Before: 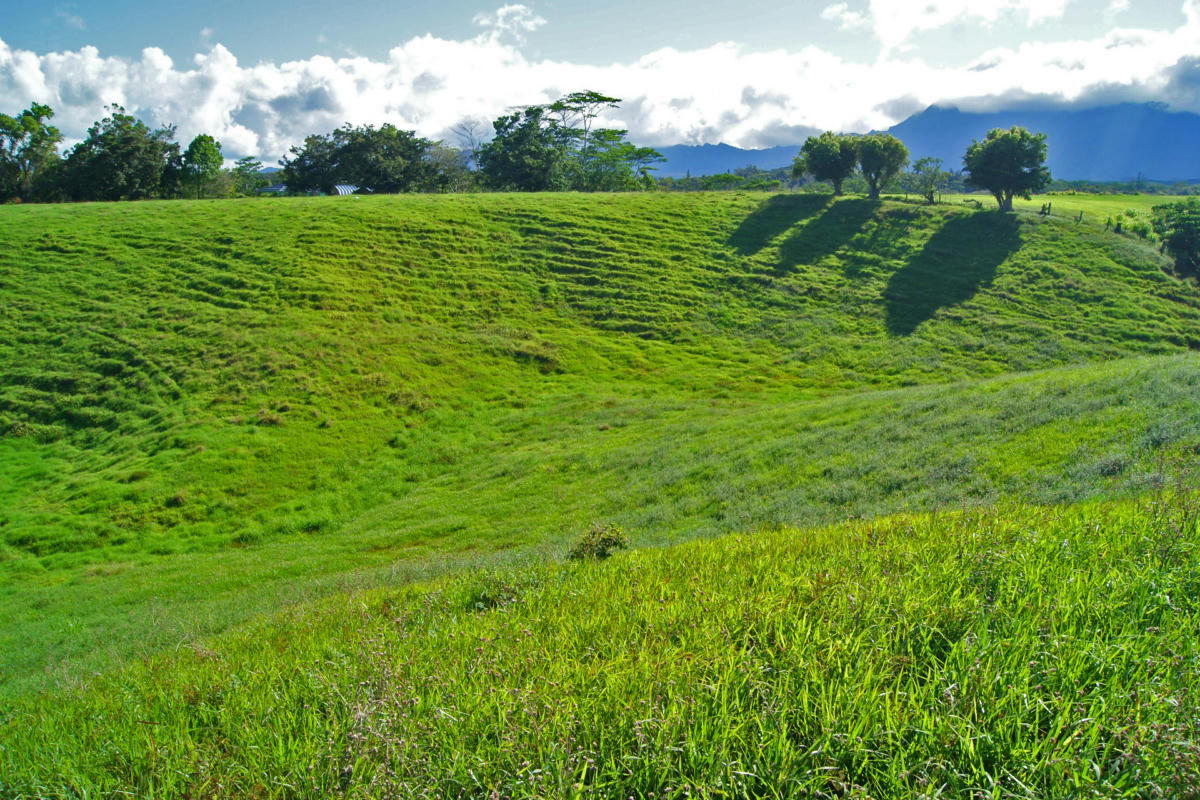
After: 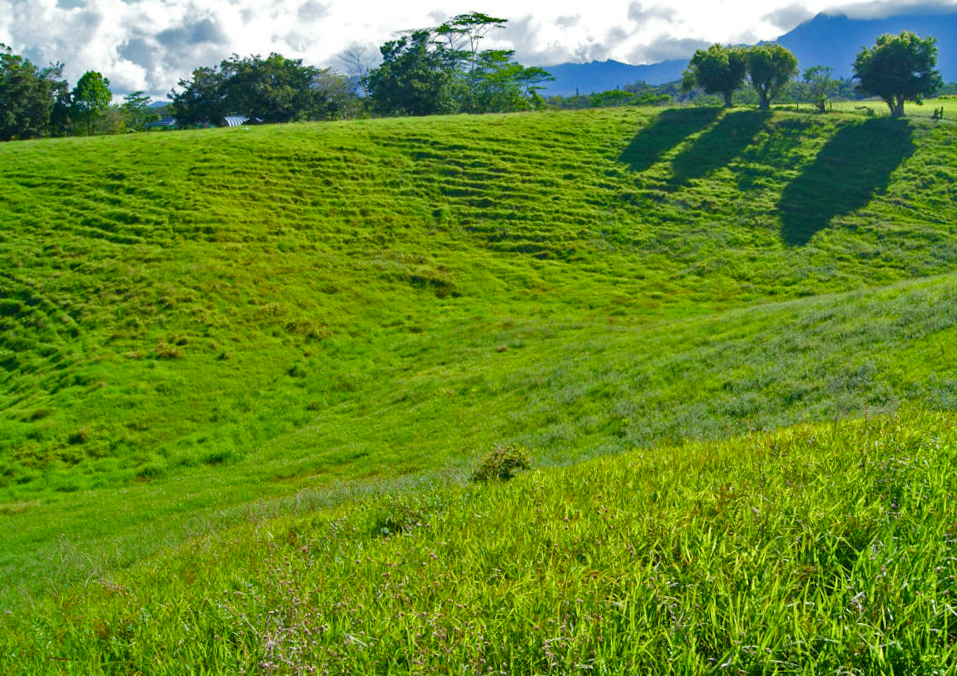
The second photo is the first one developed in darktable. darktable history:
color balance rgb: perceptual saturation grading › global saturation 20%, perceptual saturation grading › highlights -25%, perceptual saturation grading › shadows 25%
crop: left 6.446%, top 8.188%, right 9.538%, bottom 3.548%
rotate and perspective: rotation -2.12°, lens shift (vertical) 0.009, lens shift (horizontal) -0.008, automatic cropping original format, crop left 0.036, crop right 0.964, crop top 0.05, crop bottom 0.959
